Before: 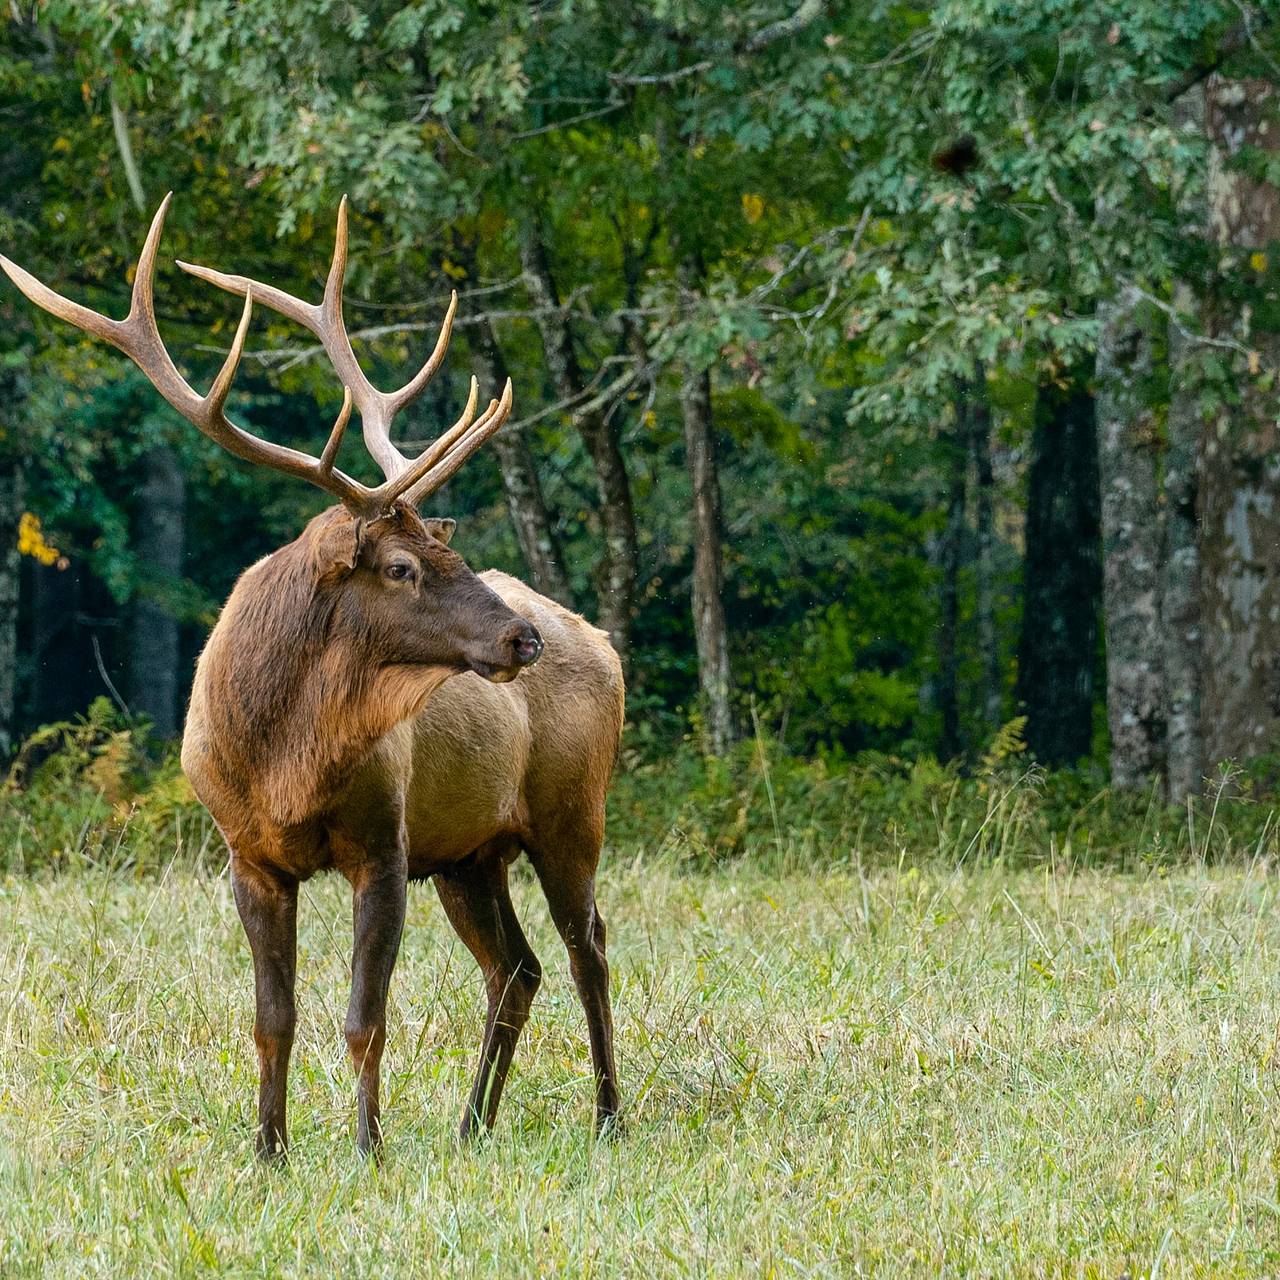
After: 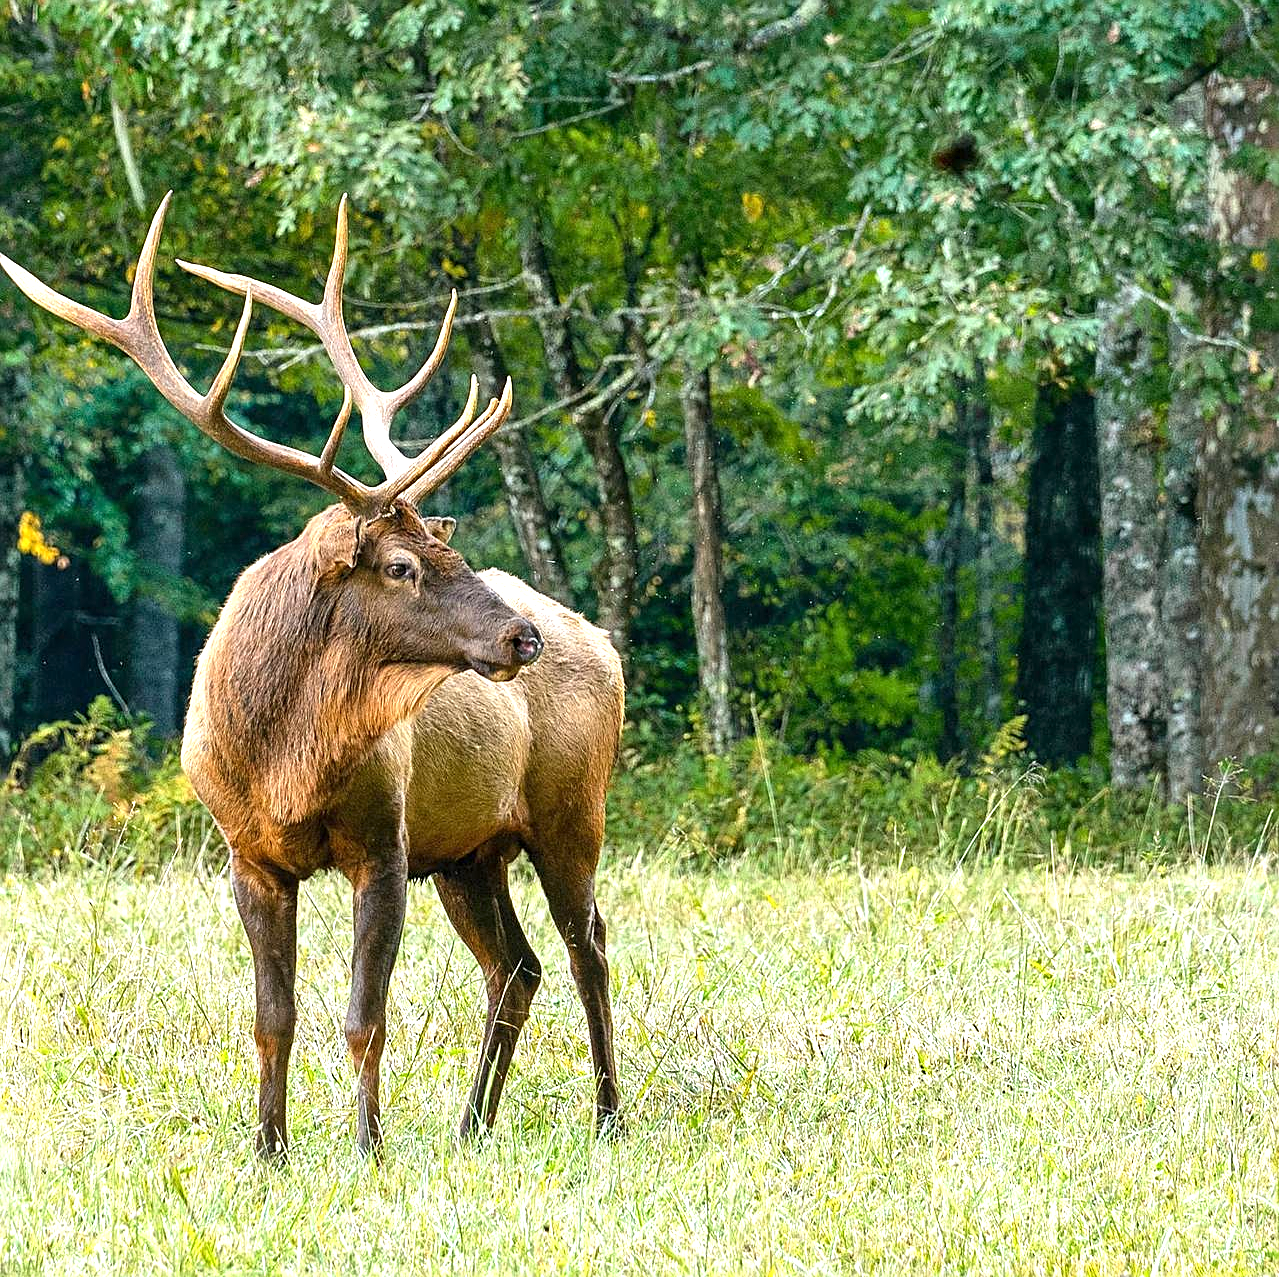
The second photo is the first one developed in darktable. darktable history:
crop: top 0.109%, bottom 0.099%
sharpen: on, module defaults
exposure: exposure 1 EV, compensate exposure bias true, compensate highlight preservation false
